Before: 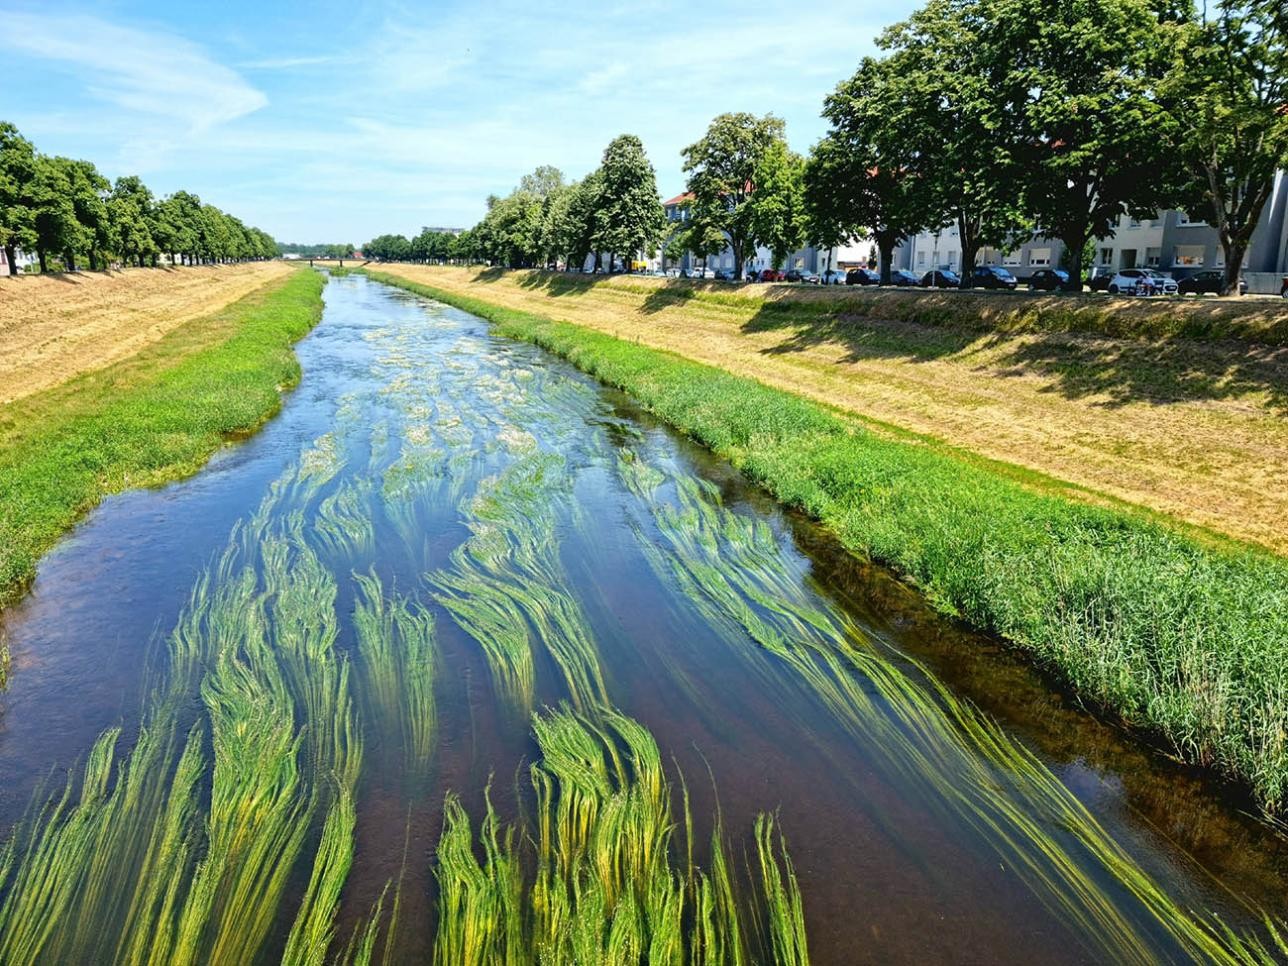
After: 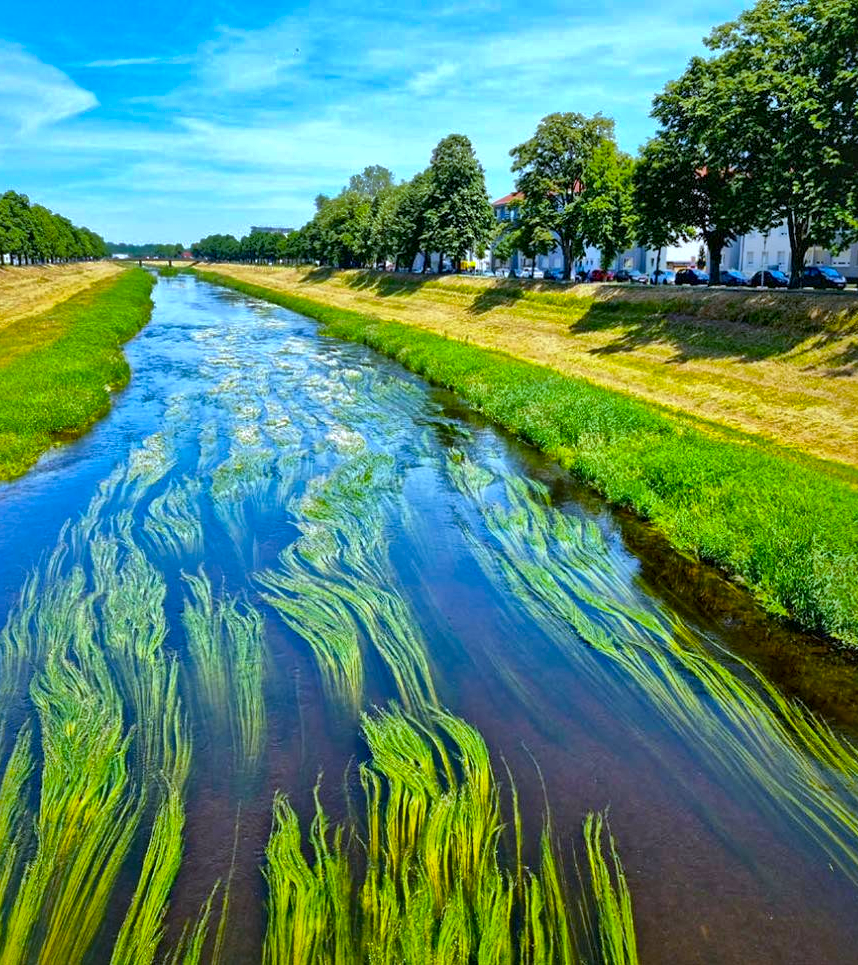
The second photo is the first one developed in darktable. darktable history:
rotate and perspective: crop left 0, crop top 0
white balance: red 0.954, blue 1.079
color balance rgb: linear chroma grading › global chroma 15%, perceptual saturation grading › global saturation 30%
local contrast: mode bilateral grid, contrast 50, coarseness 50, detail 150%, midtone range 0.2
shadows and highlights: shadows 40, highlights -60
crop and rotate: left 13.342%, right 19.991%
